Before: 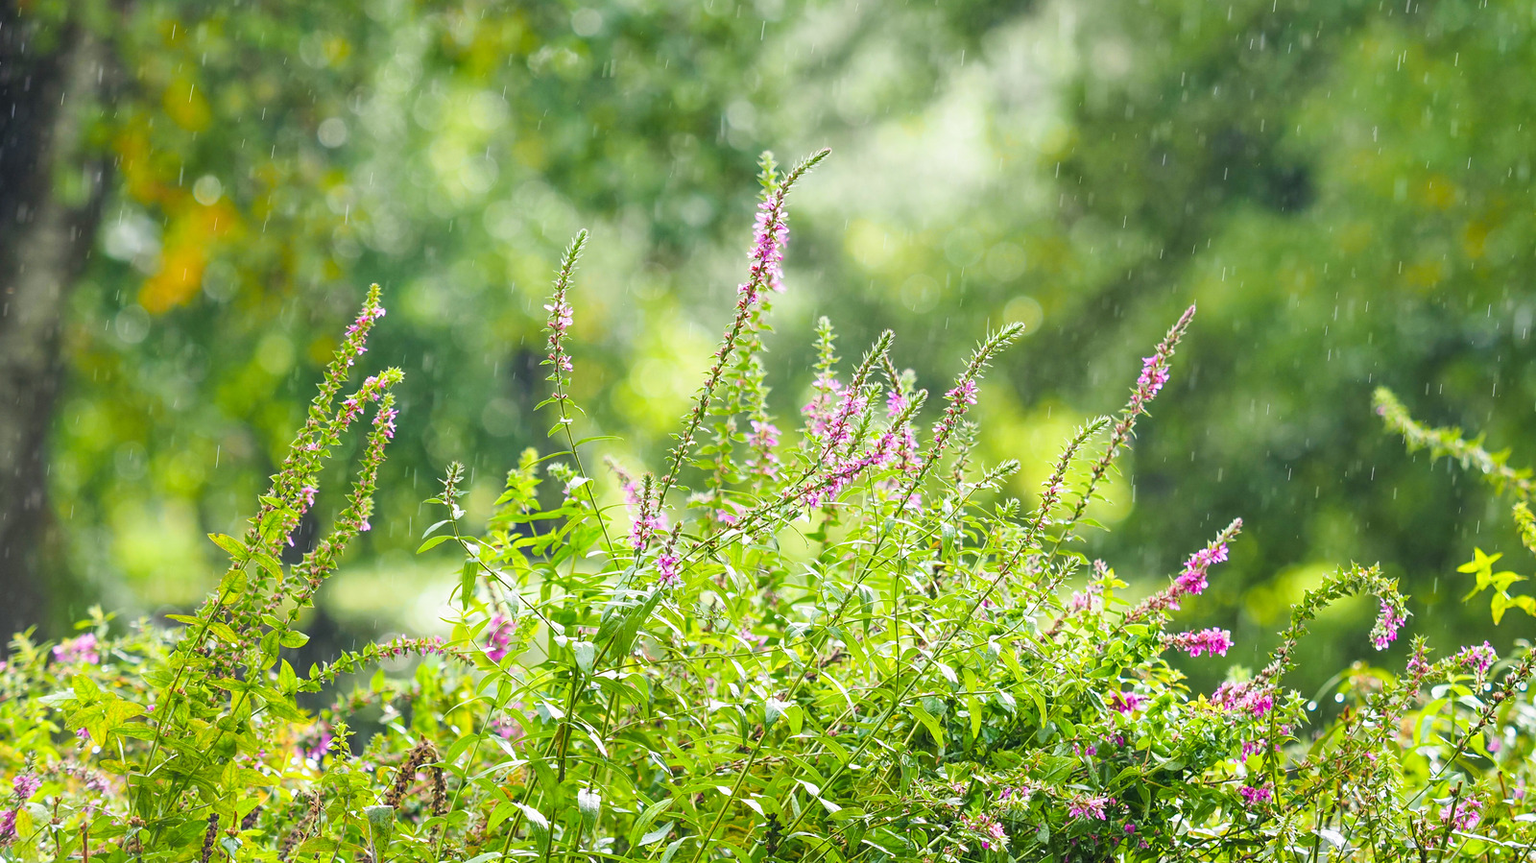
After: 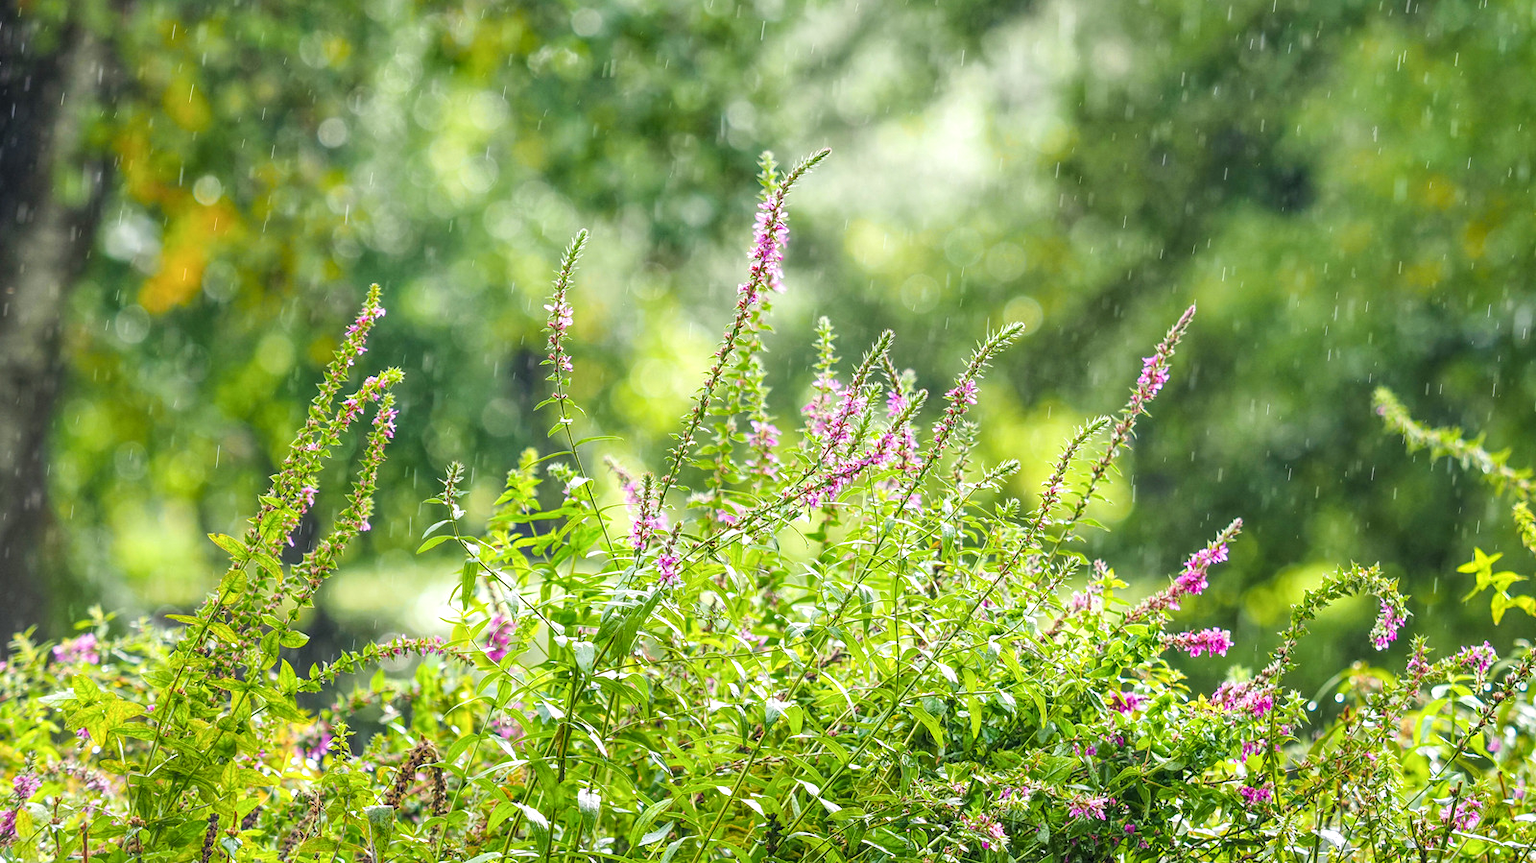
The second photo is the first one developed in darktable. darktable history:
local contrast: highlights 94%, shadows 86%, detail 160%, midtone range 0.2
